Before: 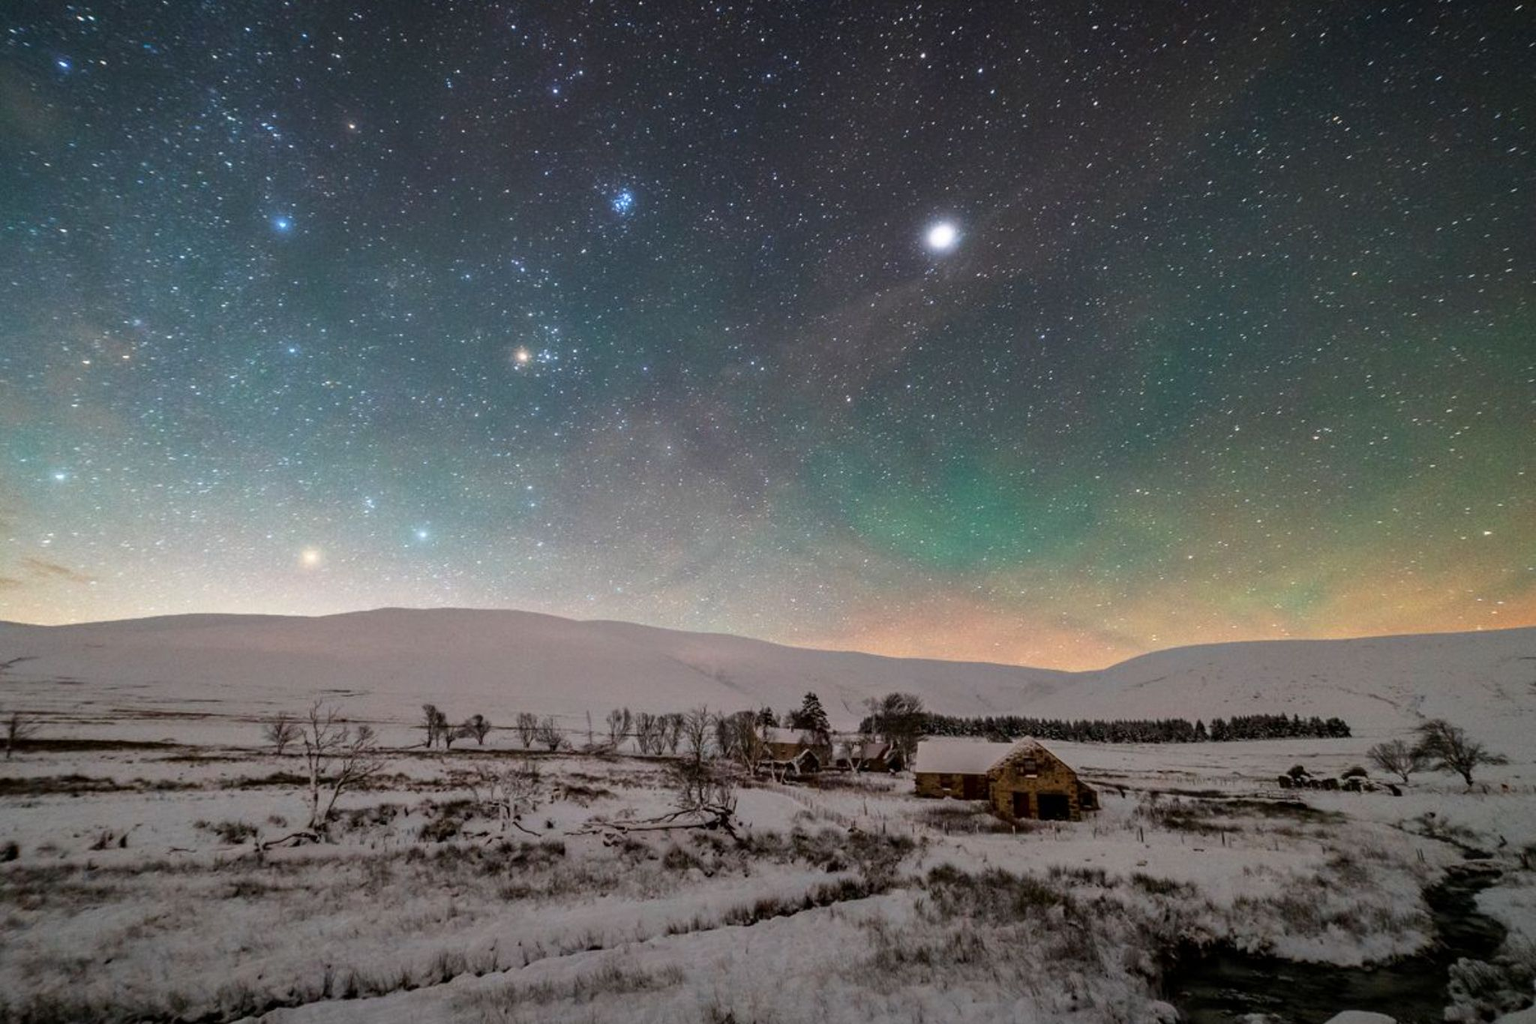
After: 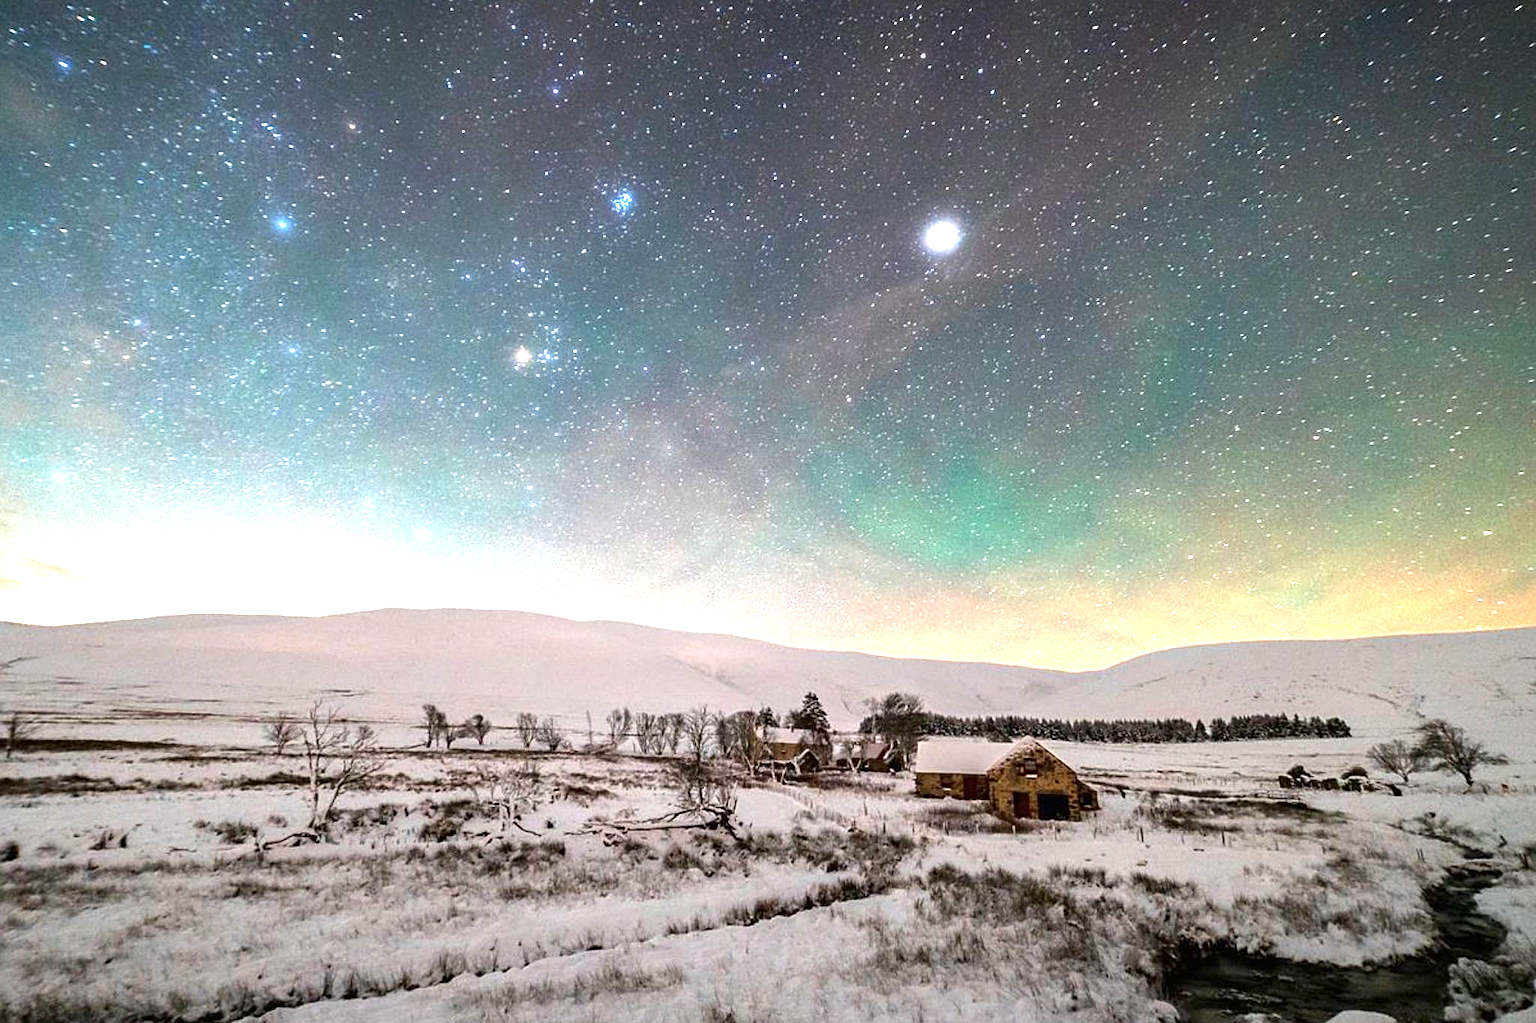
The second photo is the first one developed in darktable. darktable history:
sharpen: on, module defaults
exposure: black level correction 0, exposure 1.491 EV, compensate highlight preservation false
